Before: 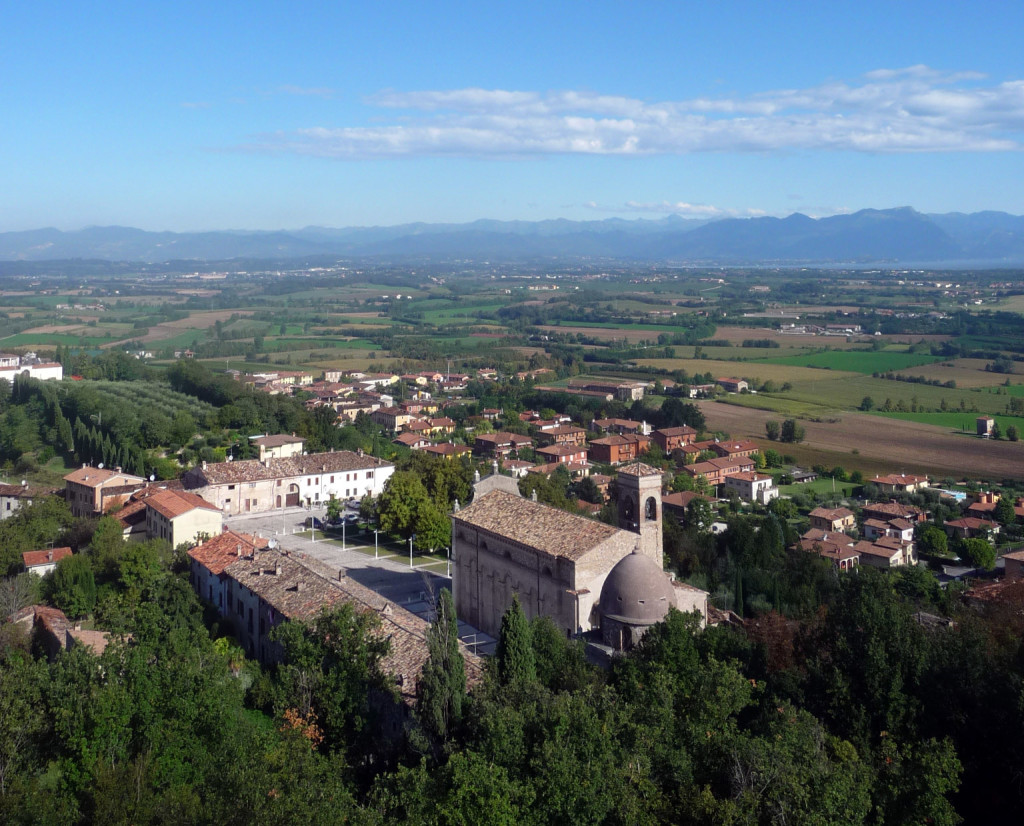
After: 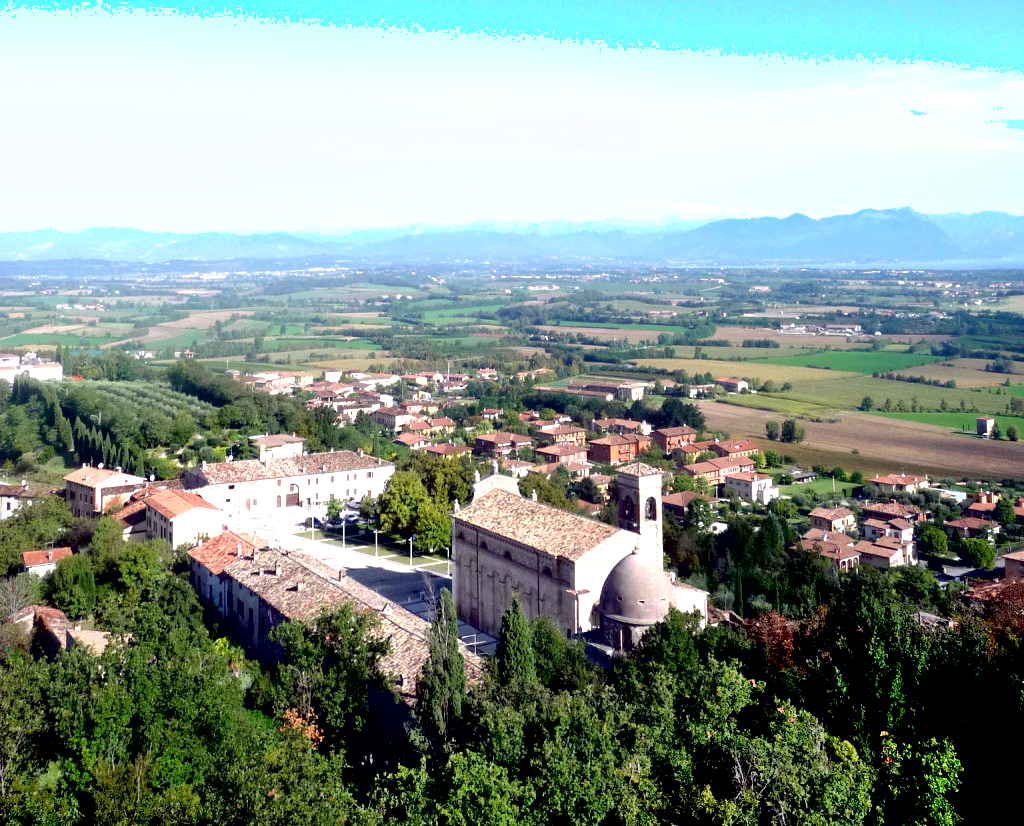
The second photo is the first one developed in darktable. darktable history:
contrast brightness saturation: contrast 0.05
exposure: black level correction 0.011, exposure 1.088 EV, compensate exposure bias true, compensate highlight preservation false
shadows and highlights: radius 44.78, white point adjustment 6.64, compress 79.65%, highlights color adjustment 78.42%, soften with gaussian
